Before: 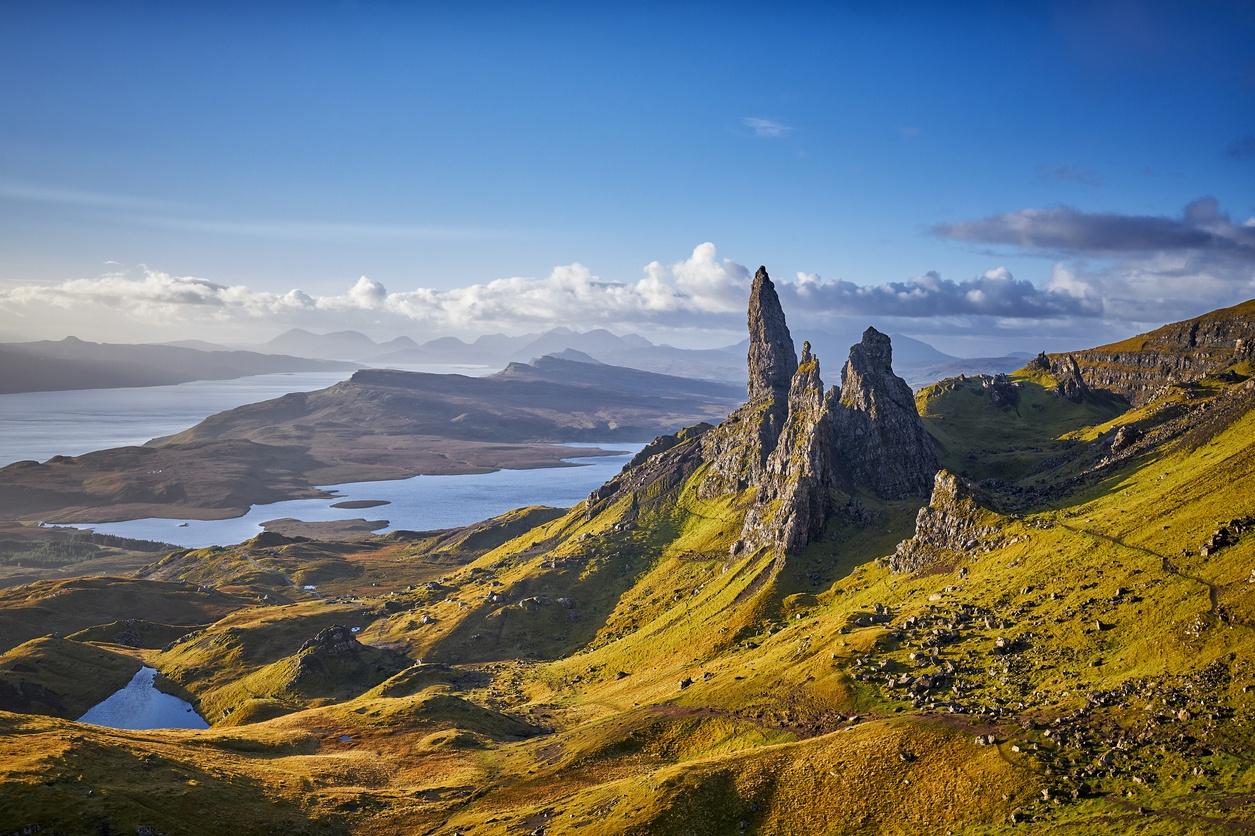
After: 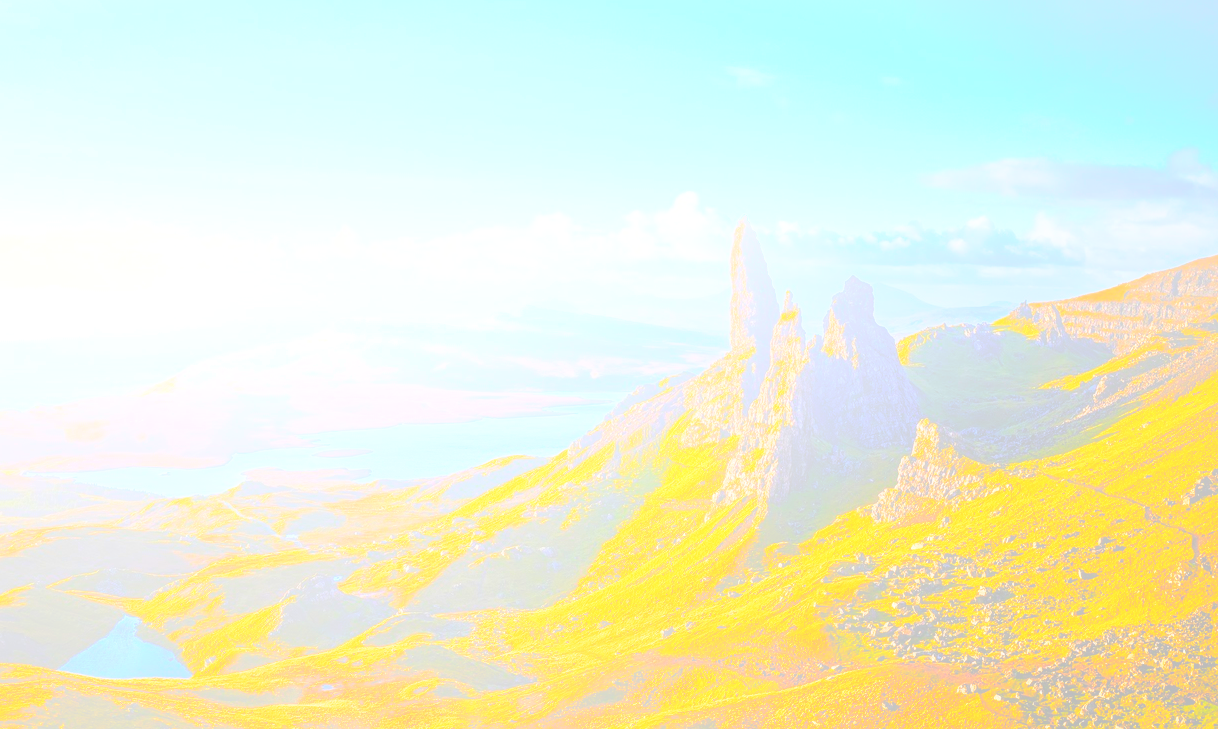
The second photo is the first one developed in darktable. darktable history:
shadows and highlights: shadows 37.27, highlights -28.18, soften with gaussian
base curve: curves: ch0 [(0, 0) (0.032, 0.025) (0.121, 0.166) (0.206, 0.329) (0.605, 0.79) (1, 1)], preserve colors none
bloom: size 70%, threshold 25%, strength 70%
crop: left 1.507%, top 6.147%, right 1.379%, bottom 6.637%
local contrast: on, module defaults
